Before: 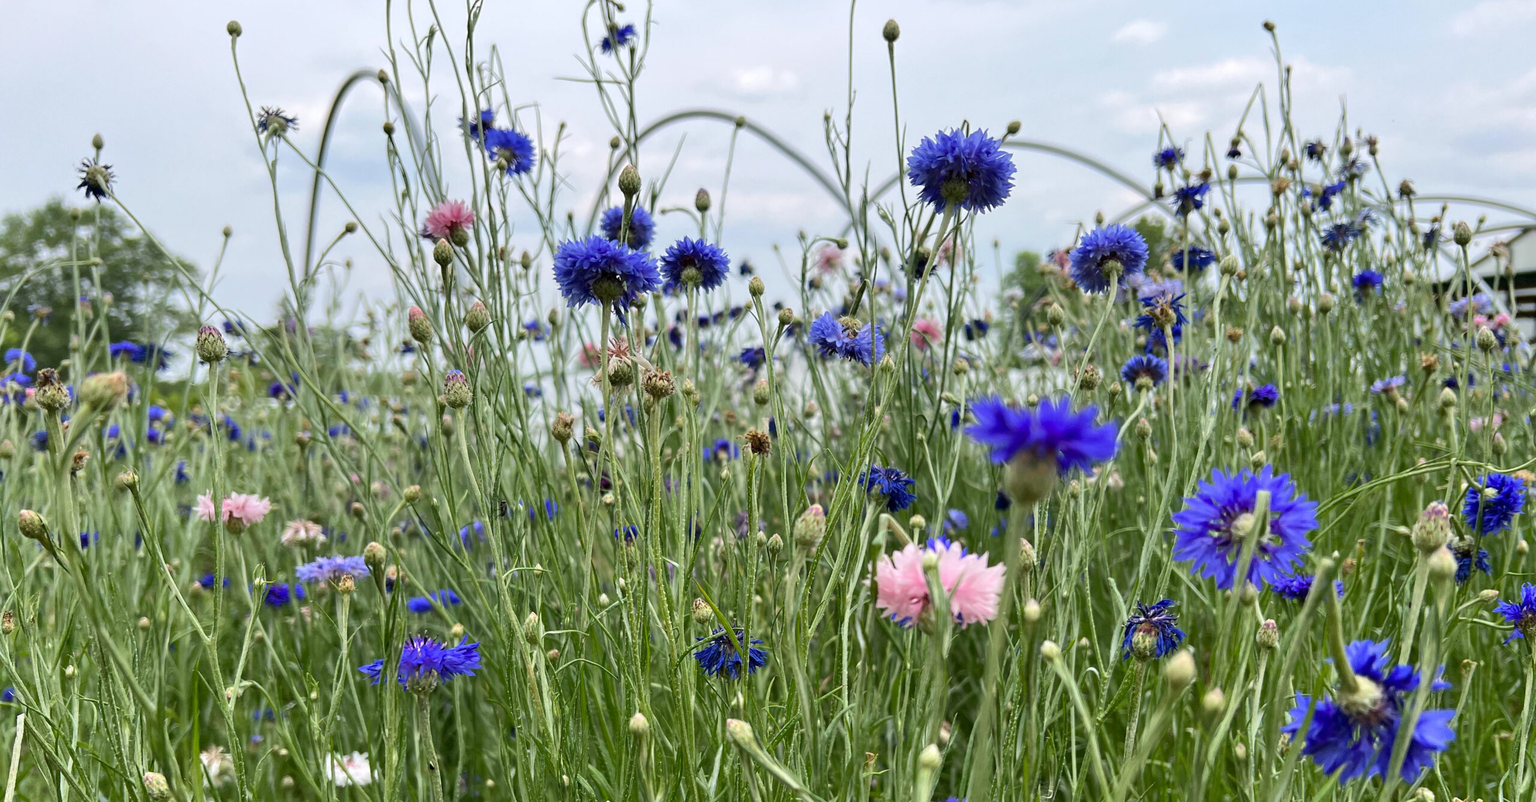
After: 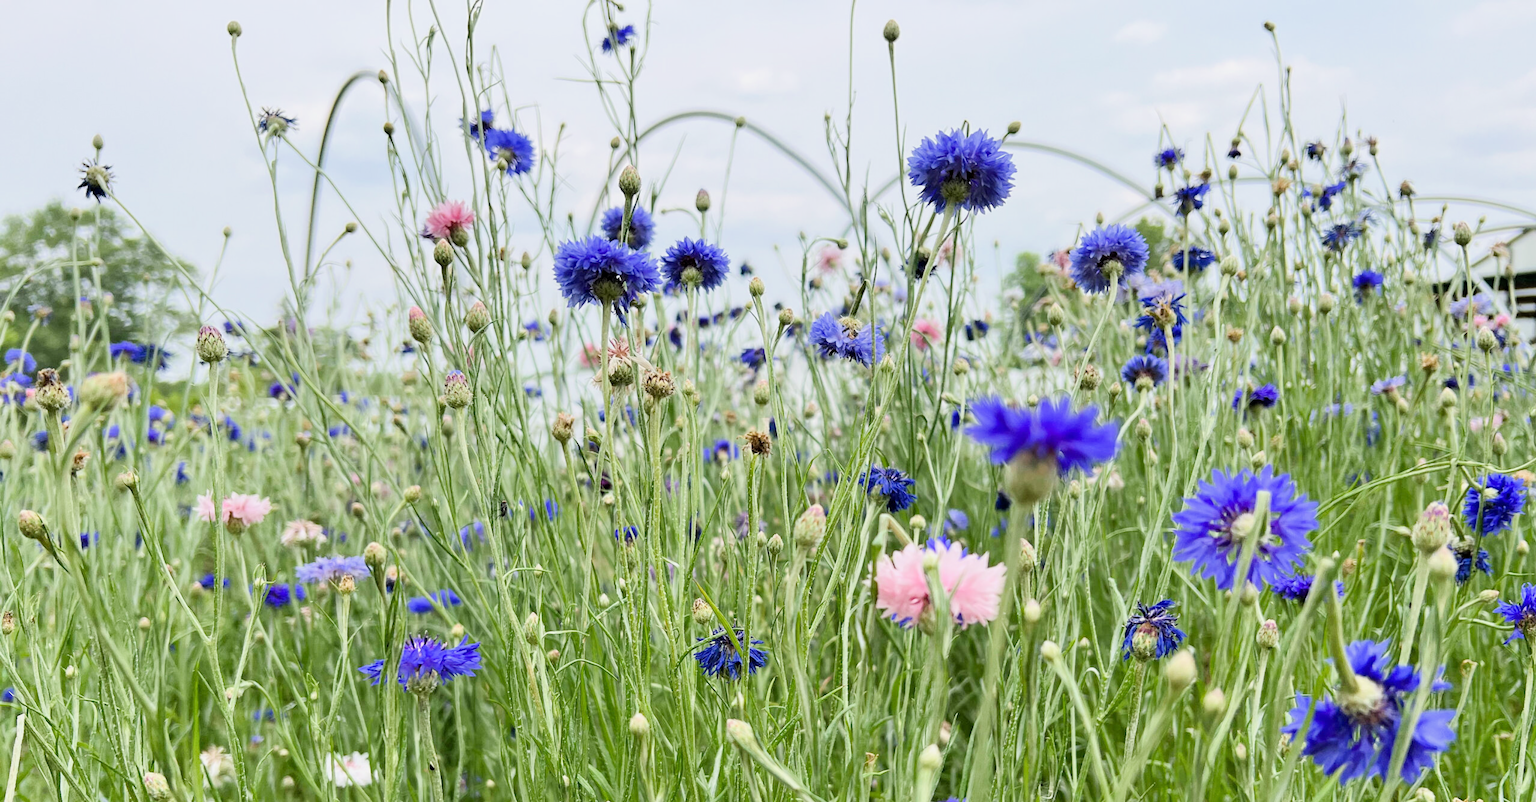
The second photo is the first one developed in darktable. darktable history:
filmic rgb: black relative exposure -7.65 EV, white relative exposure 4.56 EV, threshold 2.97 EV, hardness 3.61, enable highlight reconstruction true
exposure: exposure 1.091 EV, compensate highlight preservation false
